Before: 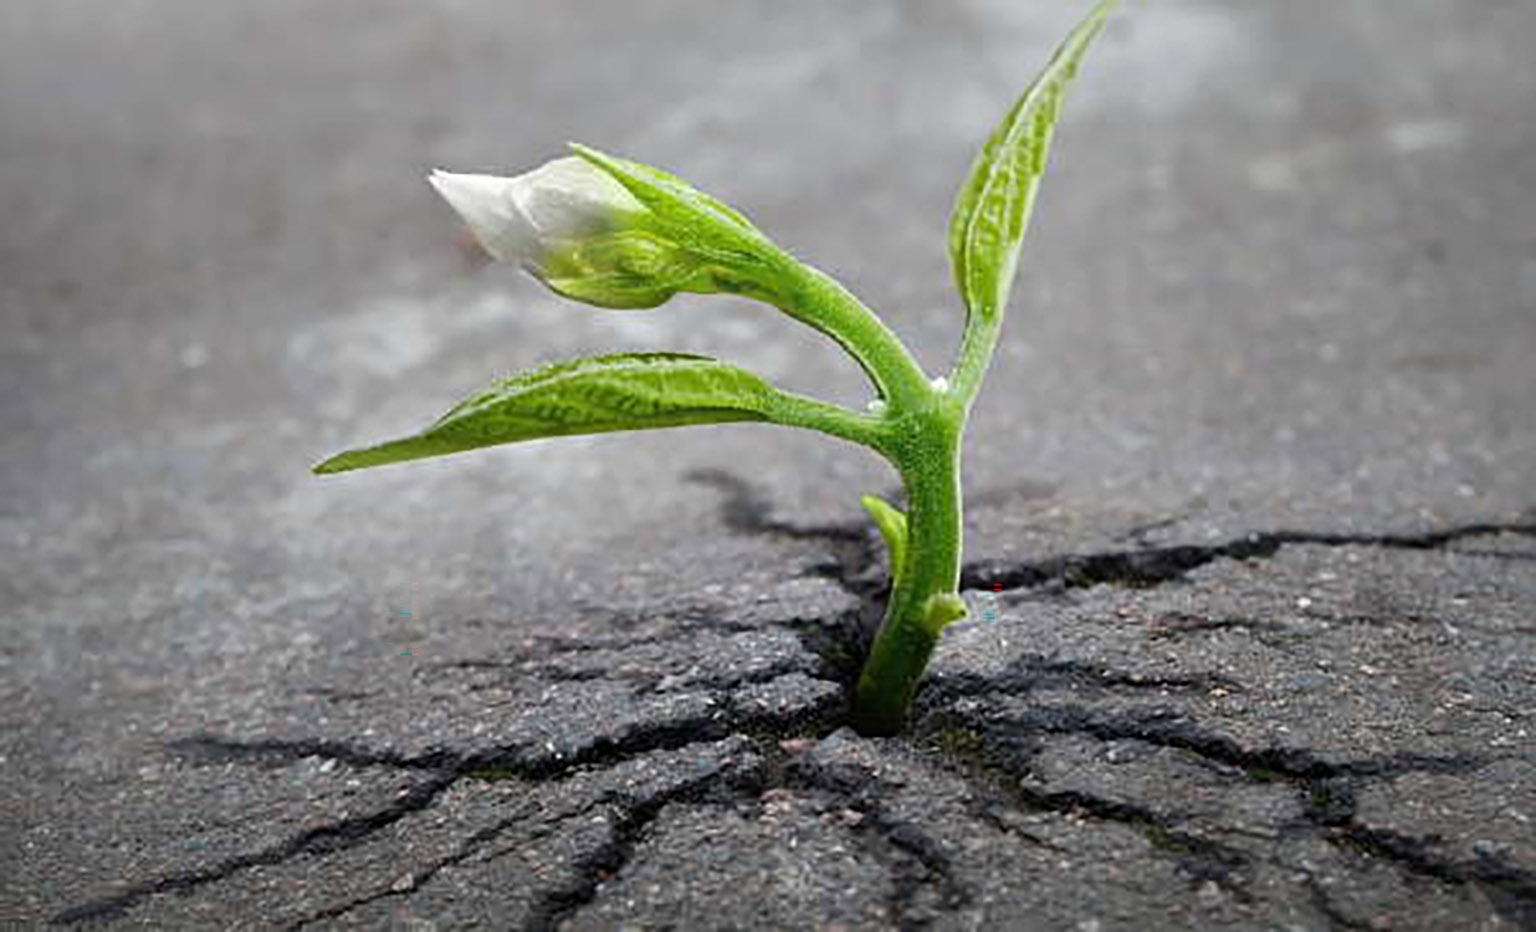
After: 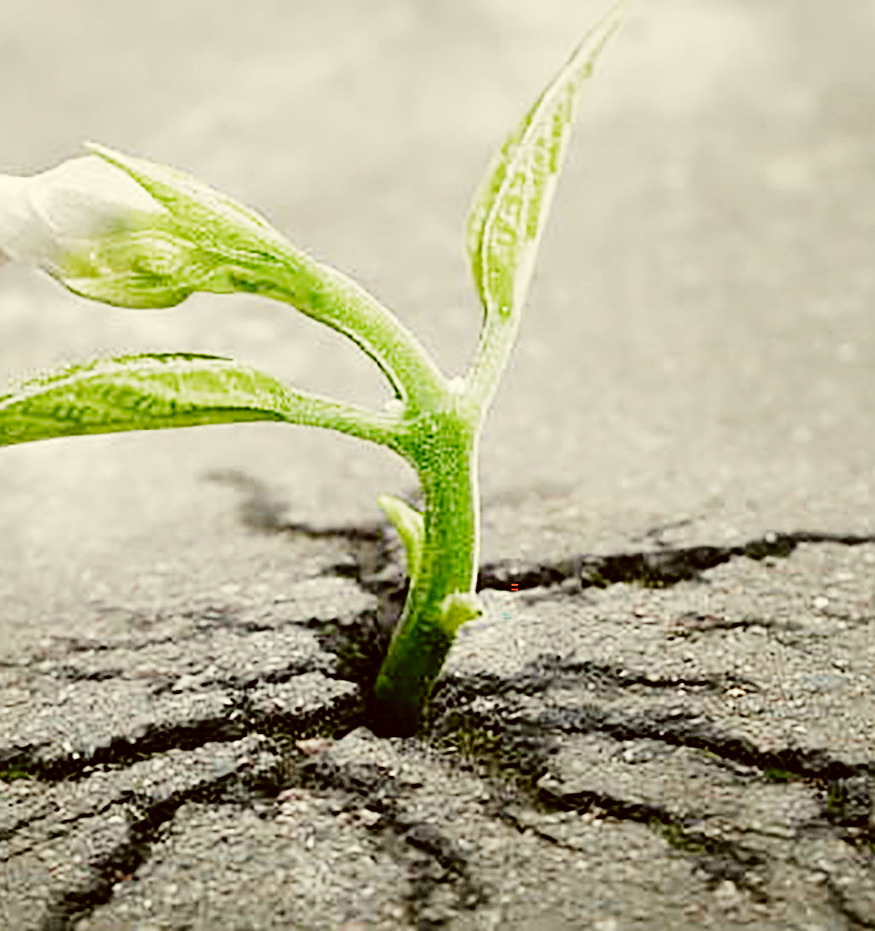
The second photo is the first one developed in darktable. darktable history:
tone equalizer: -8 EV -0.445 EV, -7 EV -0.381 EV, -6 EV -0.365 EV, -5 EV -0.209 EV, -3 EV 0.192 EV, -2 EV 0.345 EV, -1 EV 0.401 EV, +0 EV 0.424 EV, smoothing diameter 2.08%, edges refinement/feathering 17.27, mask exposure compensation -1.57 EV, filter diffusion 5
sharpen: on, module defaults
color correction: highlights a* -1.48, highlights b* 10.6, shadows a* 0.853, shadows b* 19.33
exposure: black level correction 0, exposure 1.199 EV, compensate highlight preservation false
crop: left 31.472%, top 0.002%, right 11.537%
filmic rgb: black relative exposure -7.65 EV, white relative exposure 4.56 EV, hardness 3.61, add noise in highlights 0.002, preserve chrominance no, color science v3 (2019), use custom middle-gray values true, contrast in highlights soft
